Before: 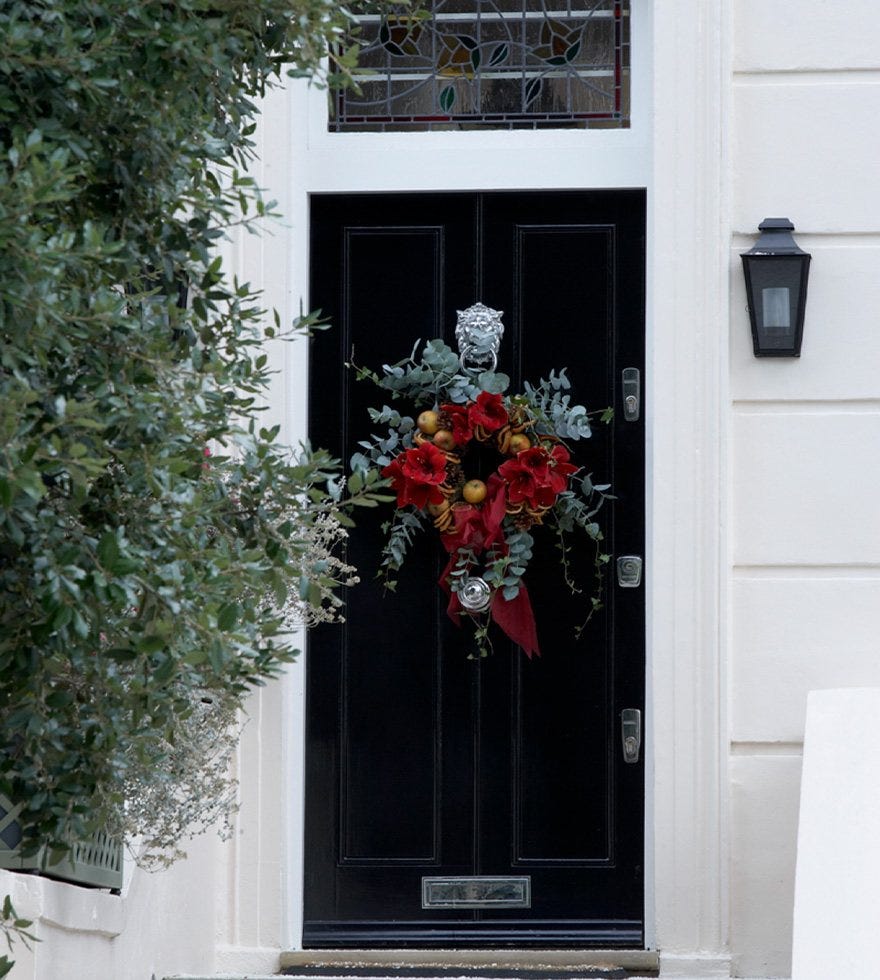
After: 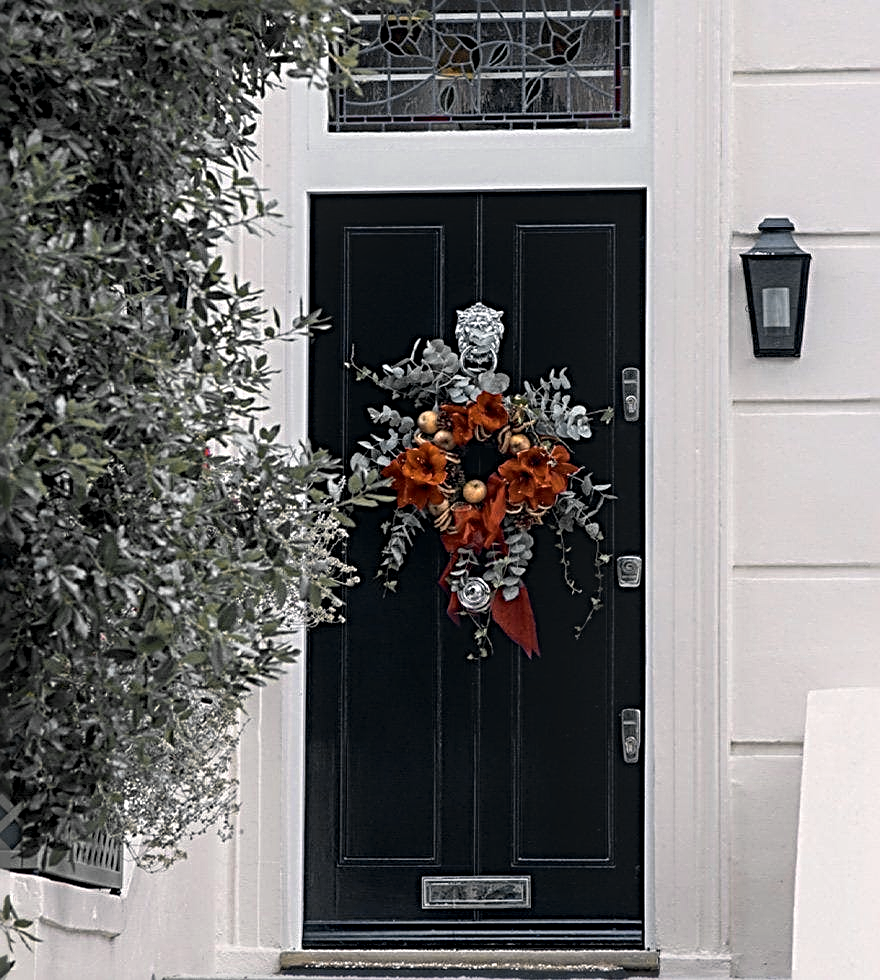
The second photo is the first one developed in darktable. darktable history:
color correction: highlights a* 2.81, highlights b* 5.03, shadows a* -2.04, shadows b* -4.92, saturation 0.802
sharpen: radius 3.673, amount 0.931
color zones: curves: ch0 [(0.009, 0.528) (0.136, 0.6) (0.255, 0.586) (0.39, 0.528) (0.522, 0.584) (0.686, 0.736) (0.849, 0.561)]; ch1 [(0.045, 0.781) (0.14, 0.416) (0.257, 0.695) (0.442, 0.032) (0.738, 0.338) (0.818, 0.632) (0.891, 0.741) (1, 0.704)]; ch2 [(0, 0.667) (0.141, 0.52) (0.26, 0.37) (0.474, 0.432) (0.743, 0.286)]
local contrast: on, module defaults
